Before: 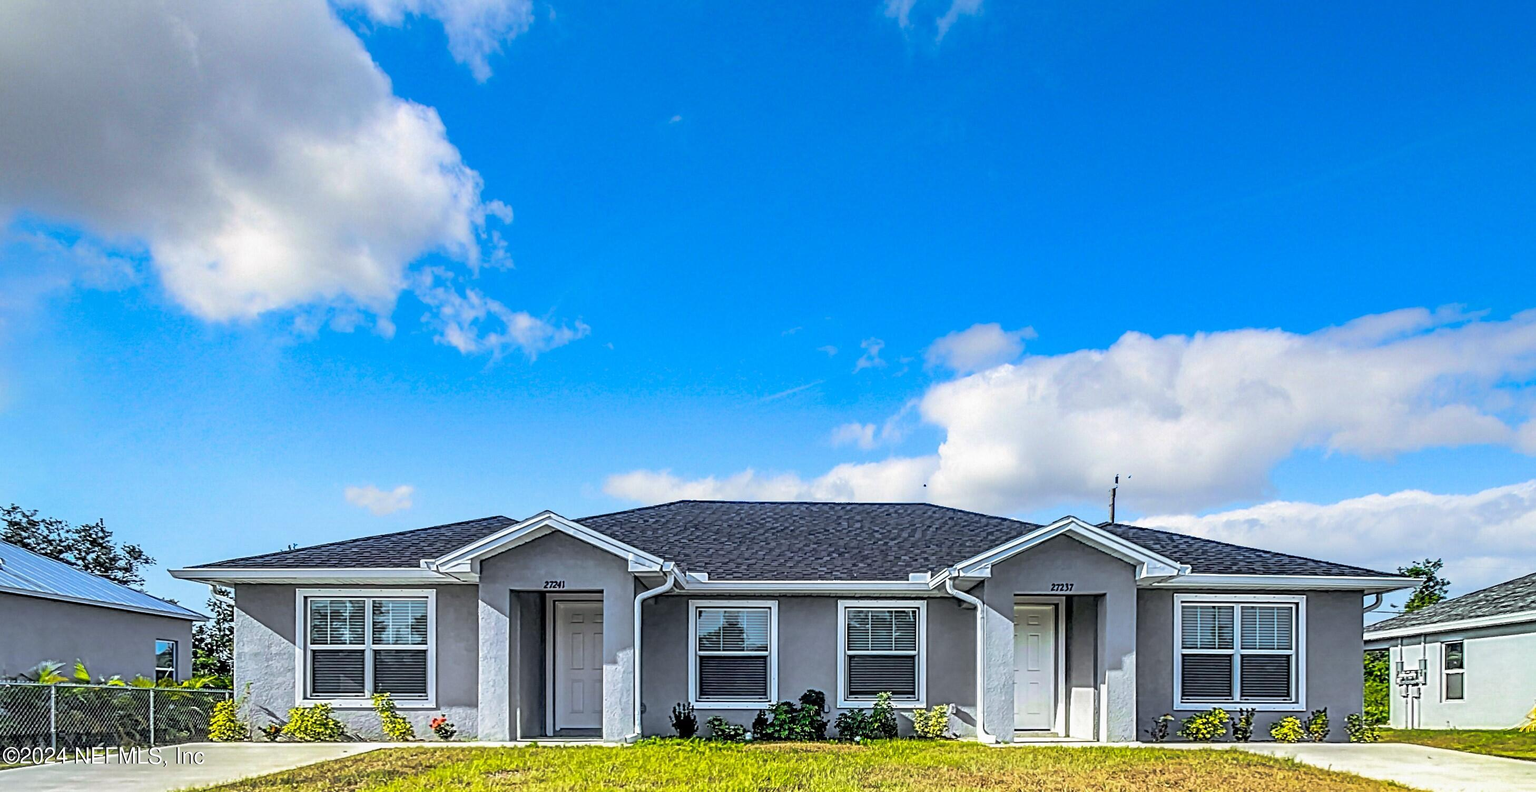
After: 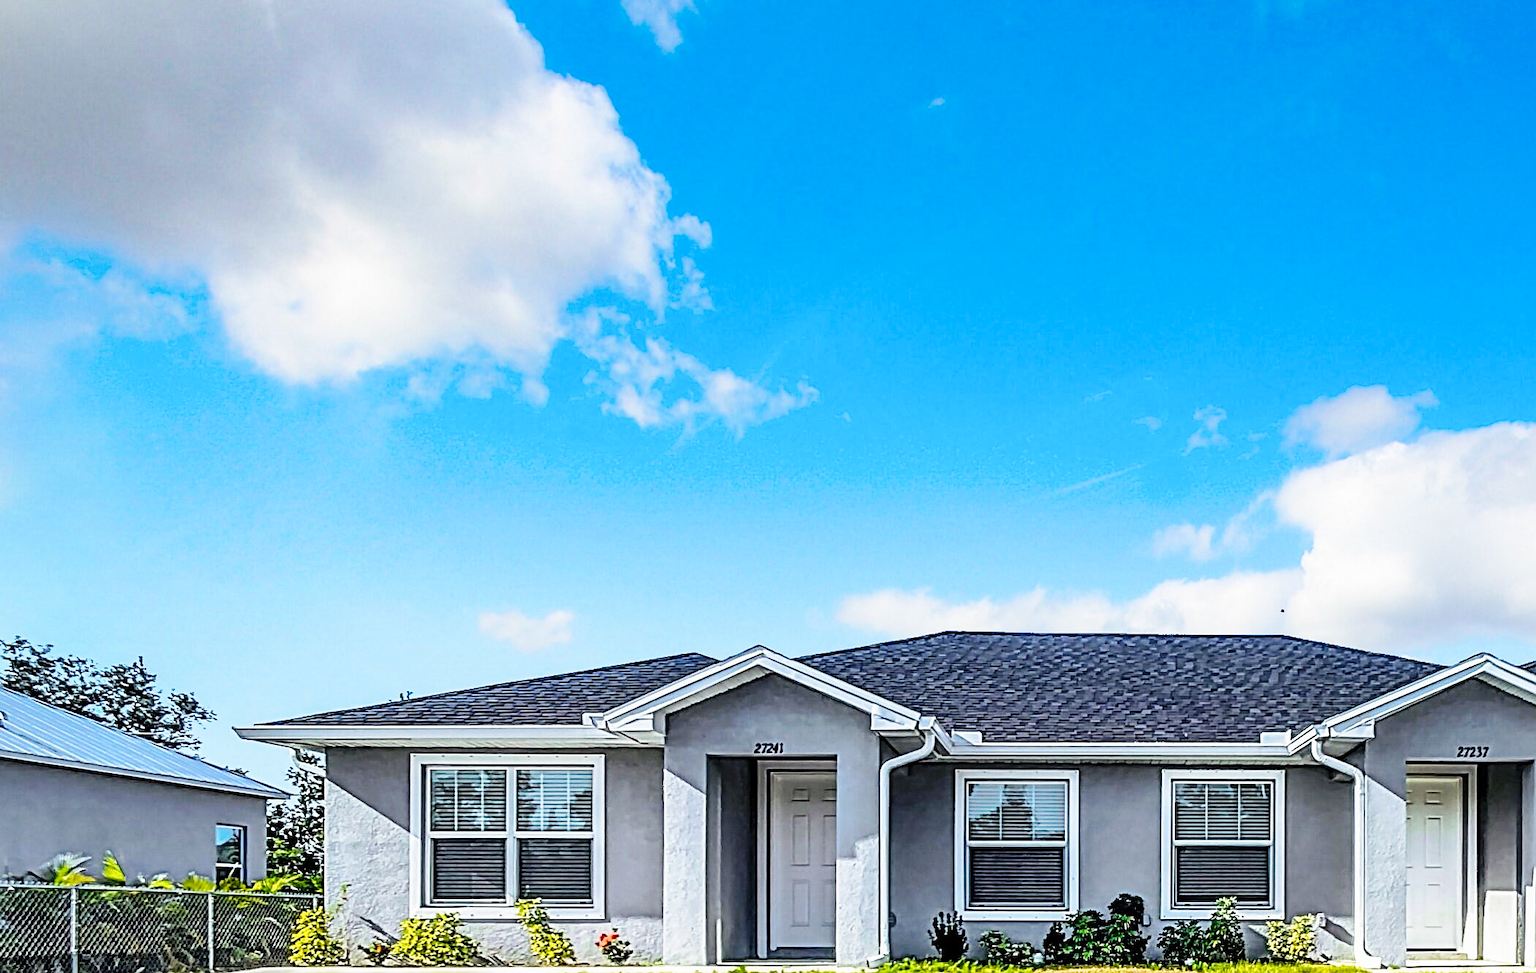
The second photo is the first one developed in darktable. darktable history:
base curve: curves: ch0 [(0, 0) (0.036, 0.025) (0.121, 0.166) (0.206, 0.329) (0.605, 0.79) (1, 1)], preserve colors none
sharpen: radius 1.045
crop: top 5.761%, right 27.849%, bottom 5.544%
